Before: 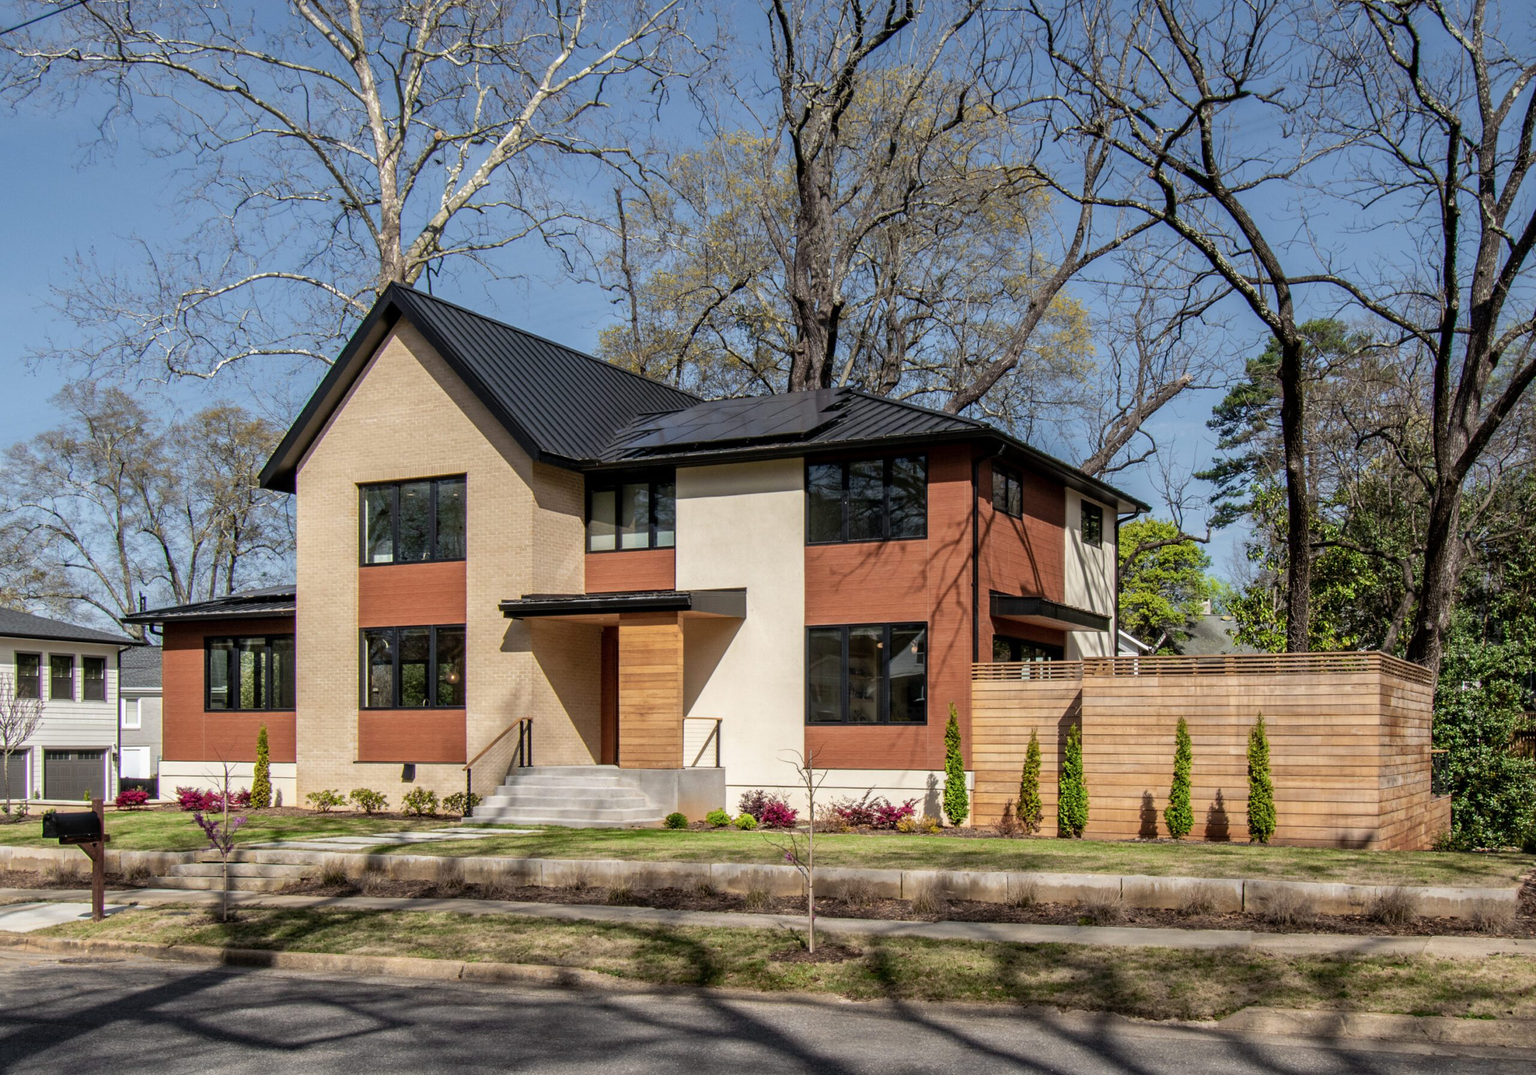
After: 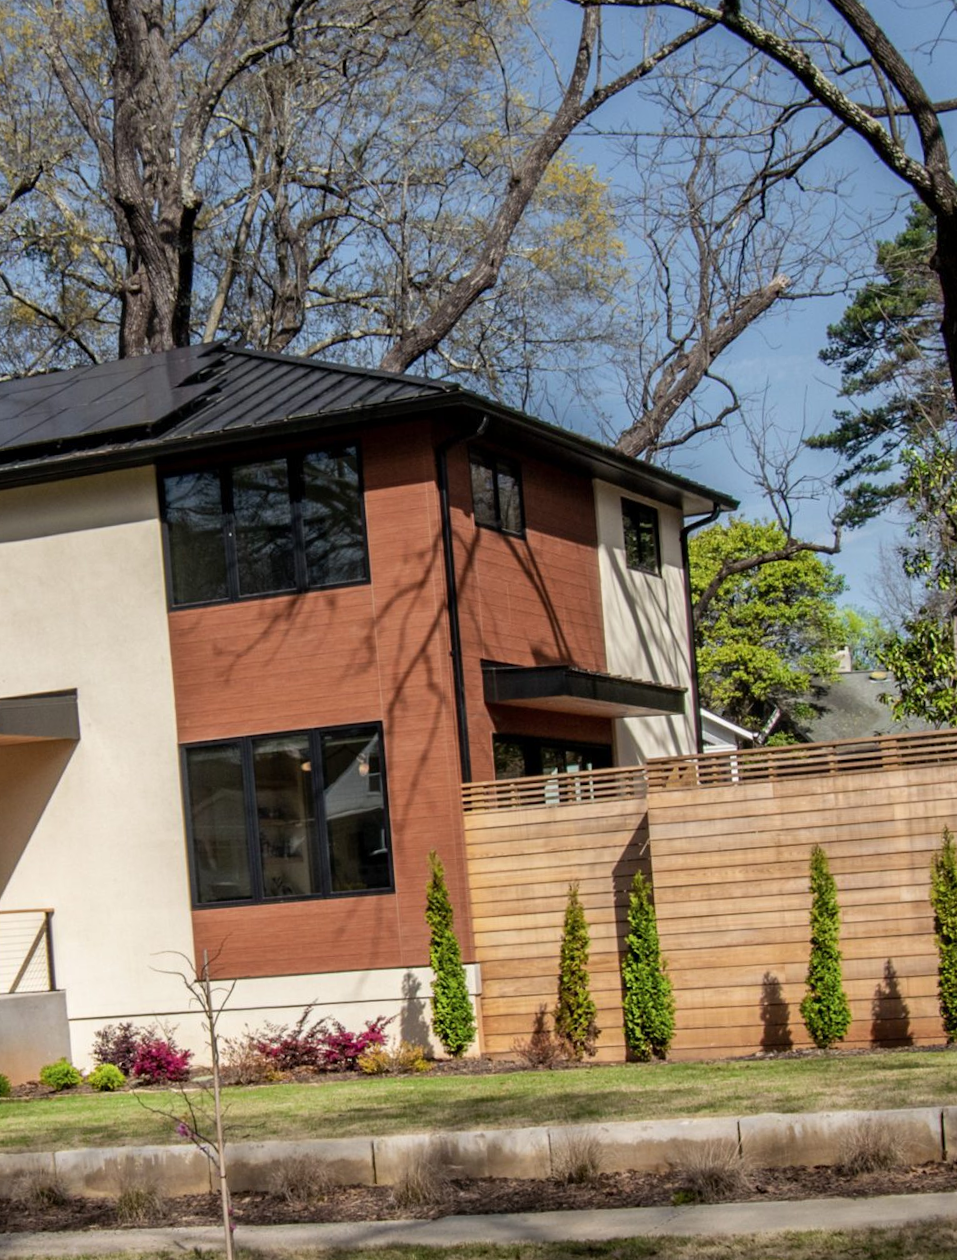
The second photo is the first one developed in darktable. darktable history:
rotate and perspective: rotation -4.57°, crop left 0.054, crop right 0.944, crop top 0.087, crop bottom 0.914
crop: left 45.721%, top 13.393%, right 14.118%, bottom 10.01%
